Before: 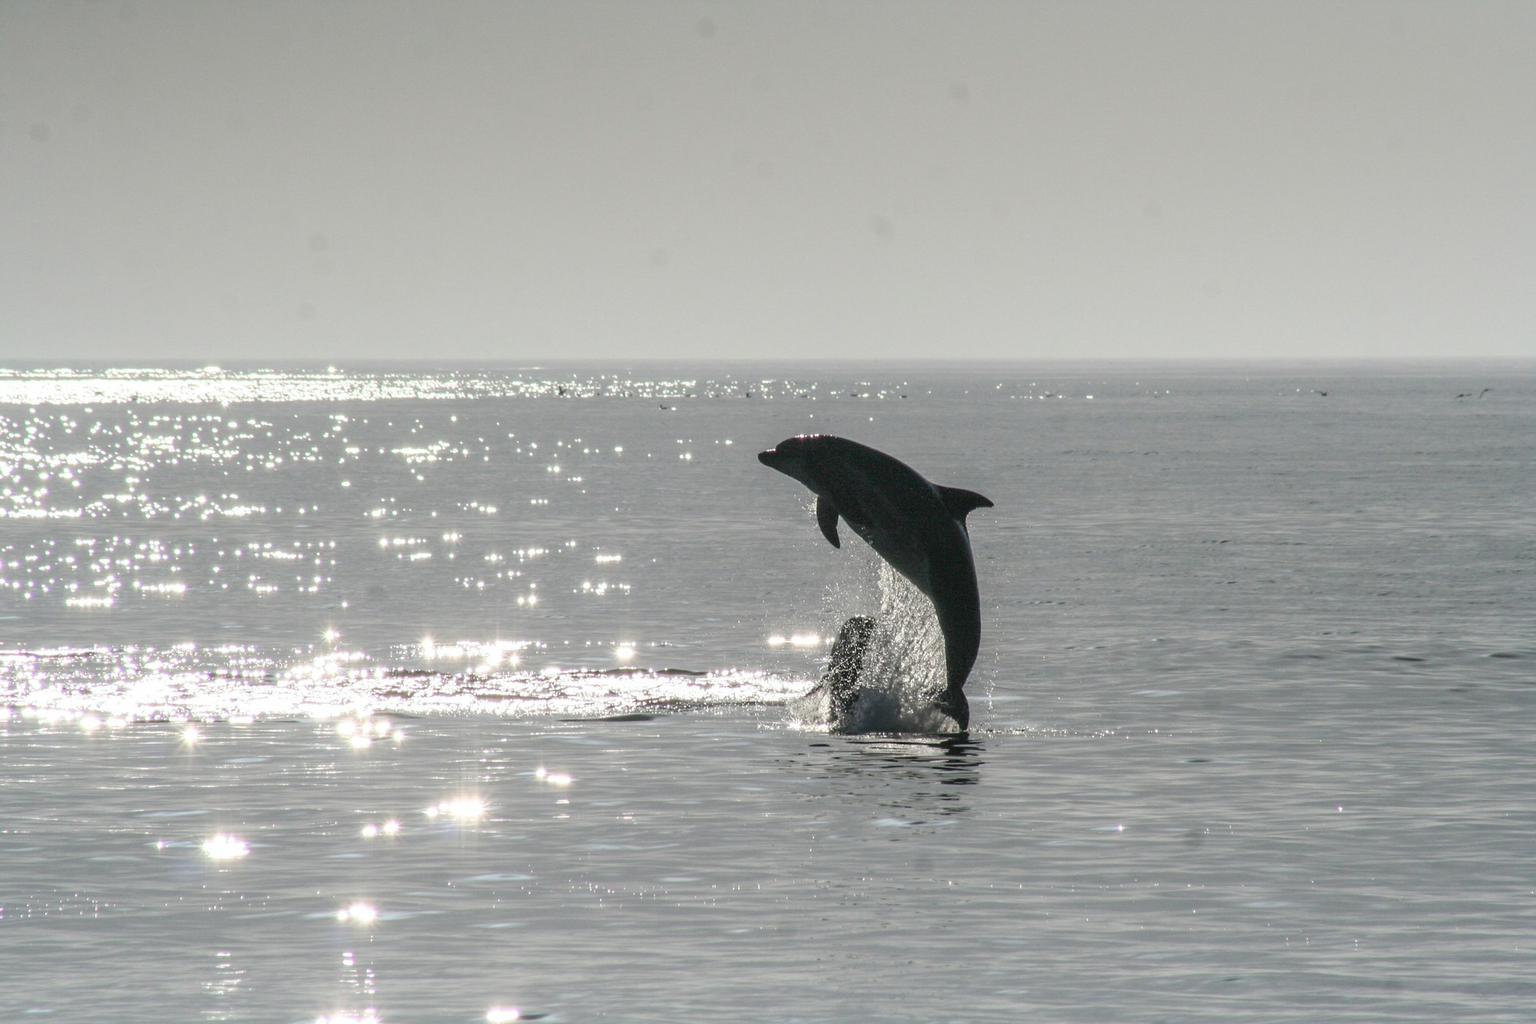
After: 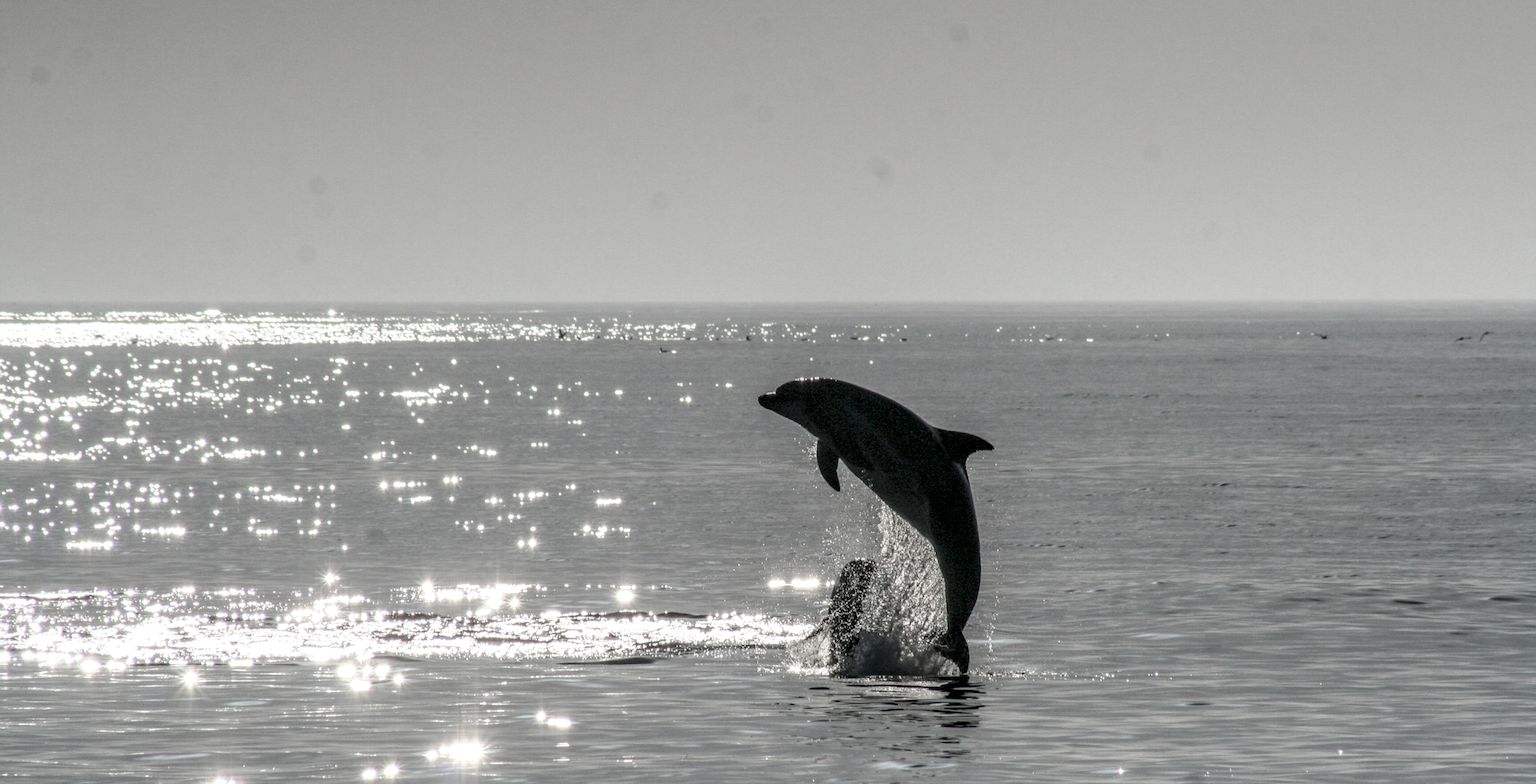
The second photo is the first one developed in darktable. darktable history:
contrast brightness saturation: contrast -0.252, saturation -0.449
local contrast: highlights 16%, detail 185%
crop: top 5.628%, bottom 17.714%
